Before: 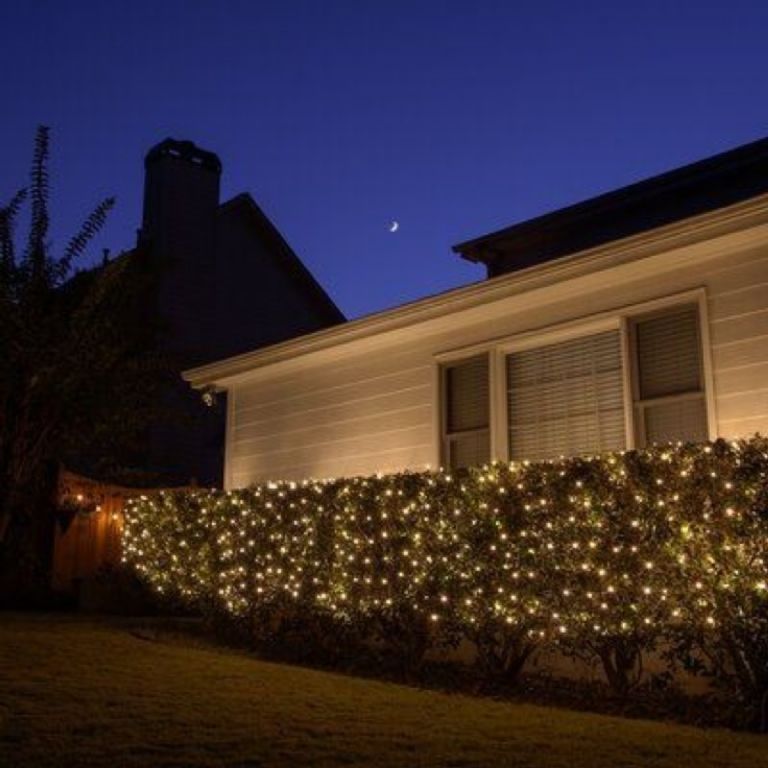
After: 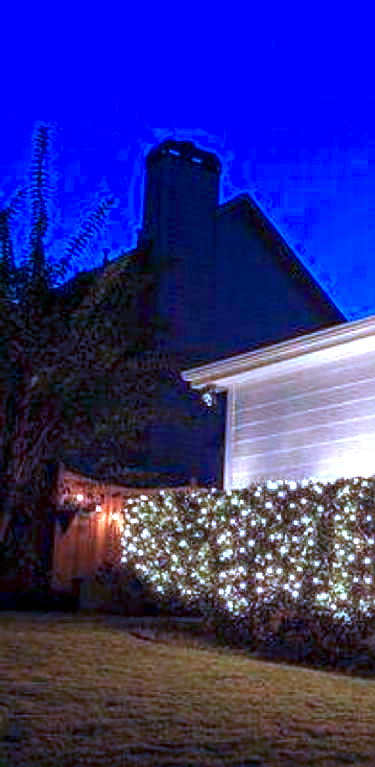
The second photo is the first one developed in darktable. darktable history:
exposure: black level correction 0, exposure 1.692 EV, compensate exposure bias true, compensate highlight preservation false
color correction: highlights b* 0, saturation 1.36
color calibration: illuminant custom, x 0.46, y 0.428, temperature 2613.02 K
sharpen: on, module defaults
crop and rotate: left 0.035%, top 0%, right 51.109%
local contrast: highlights 61%, detail 143%, midtone range 0.434
